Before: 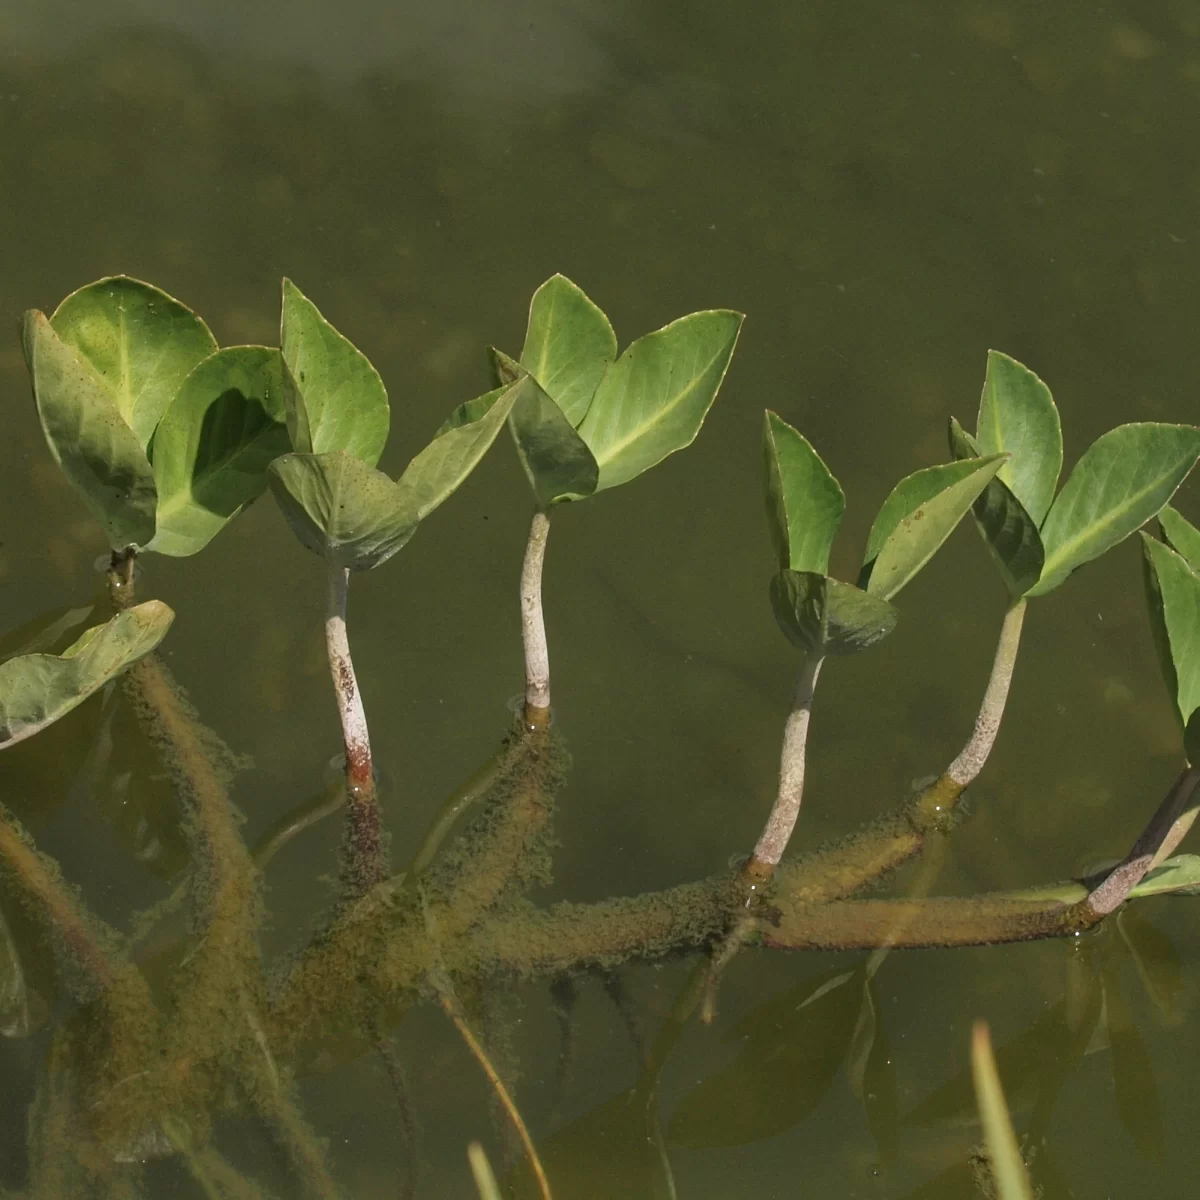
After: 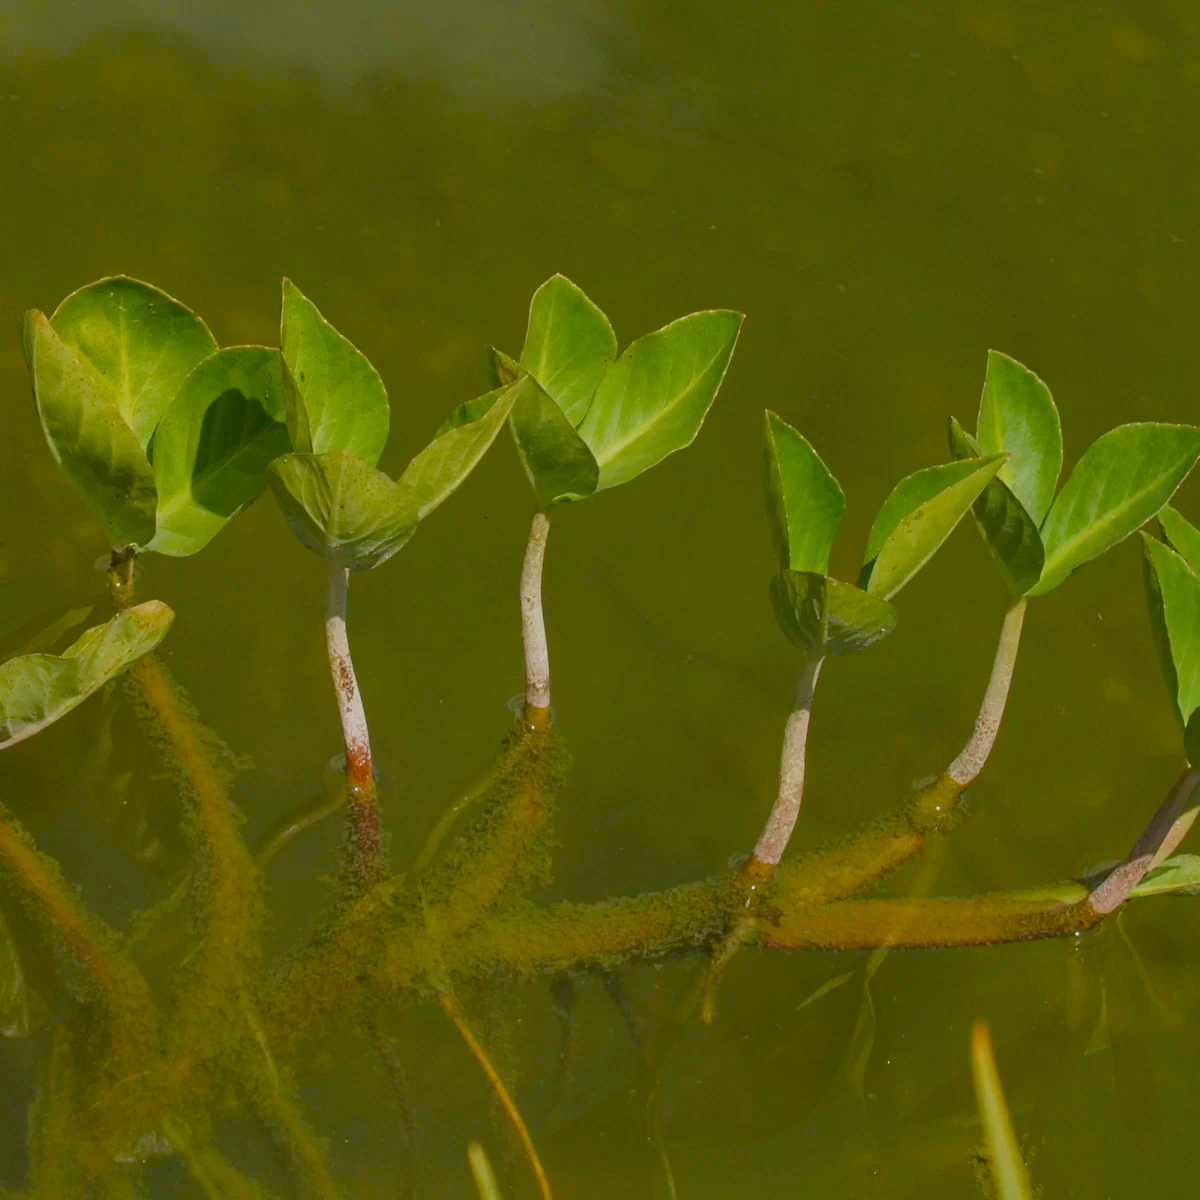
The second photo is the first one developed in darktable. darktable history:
color balance rgb: linear chroma grading › global chroma 39.551%, perceptual saturation grading › global saturation 0.866%, perceptual saturation grading › highlights -18.15%, perceptual saturation grading › mid-tones 6.865%, perceptual saturation grading › shadows 28.056%, global vibrance 23.587%, contrast -25.401%
